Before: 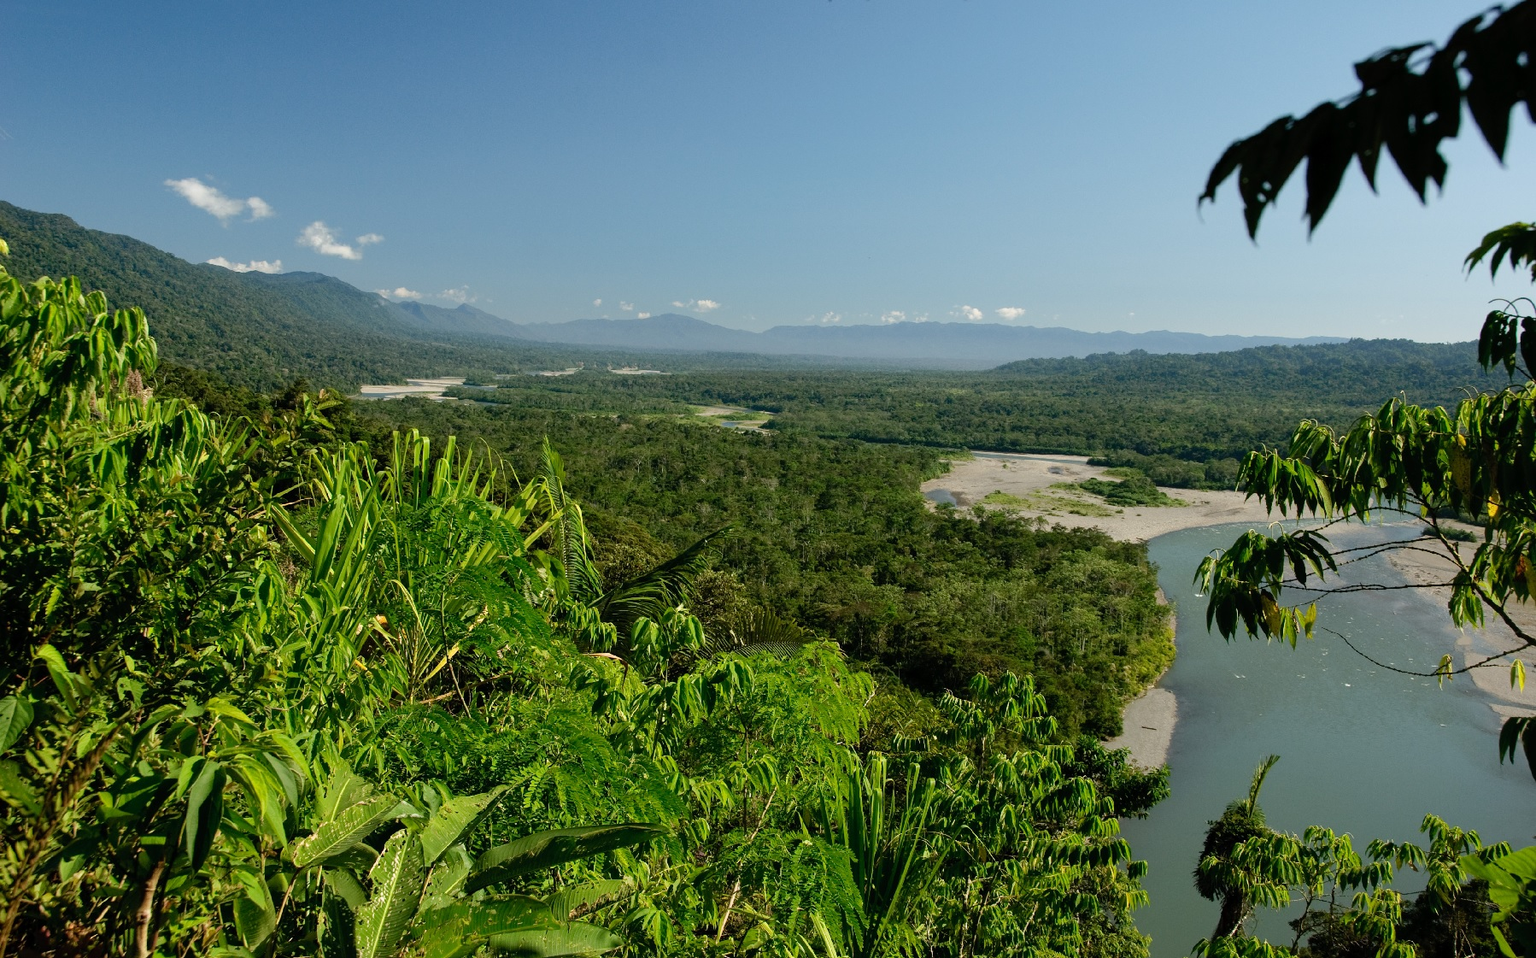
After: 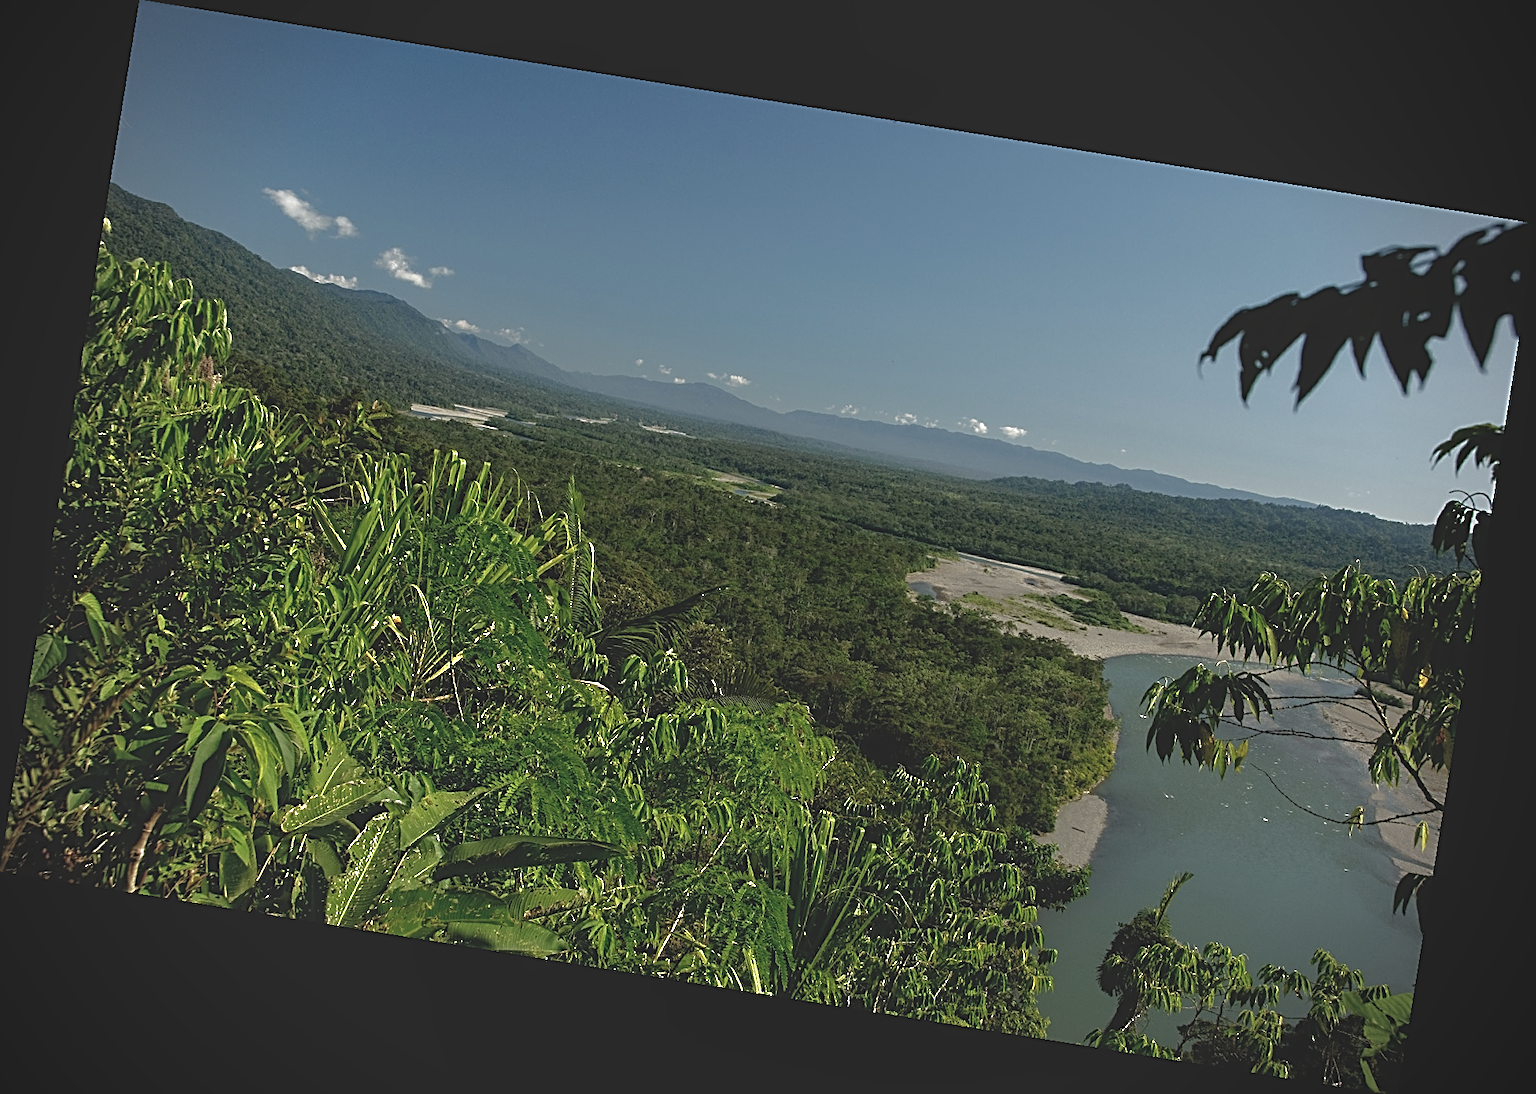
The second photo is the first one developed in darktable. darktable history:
exposure: black level correction -0.041, exposure 0.064 EV, compensate highlight preservation false
sharpen: radius 2.817, amount 0.715
local contrast: highlights 123%, shadows 126%, detail 140%, midtone range 0.254
base curve: curves: ch0 [(0, 0) (0.826, 0.587) (1, 1)]
rotate and perspective: rotation 9.12°, automatic cropping off
vignetting: on, module defaults
